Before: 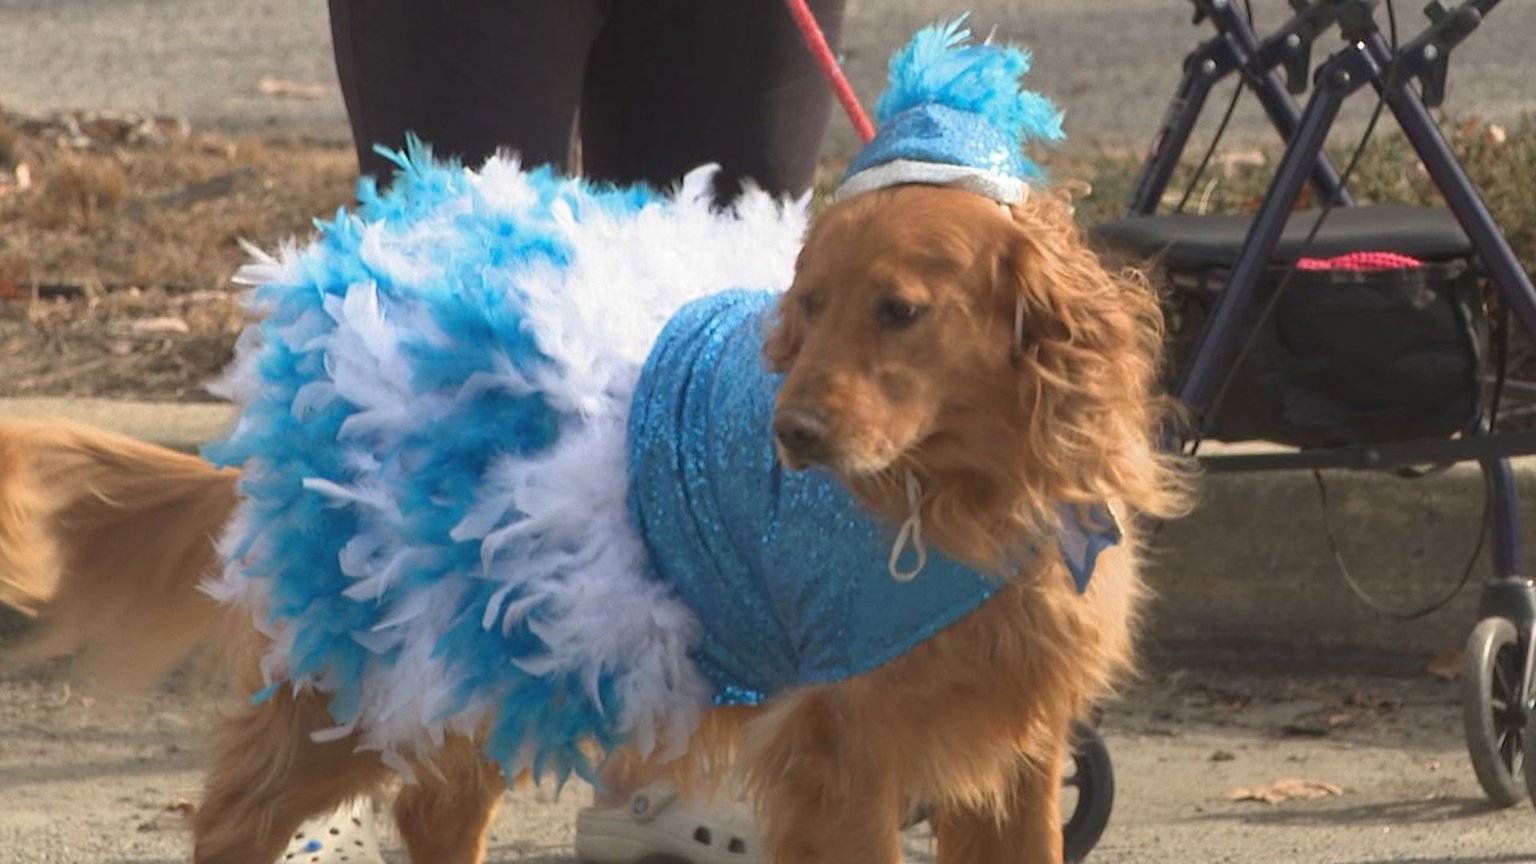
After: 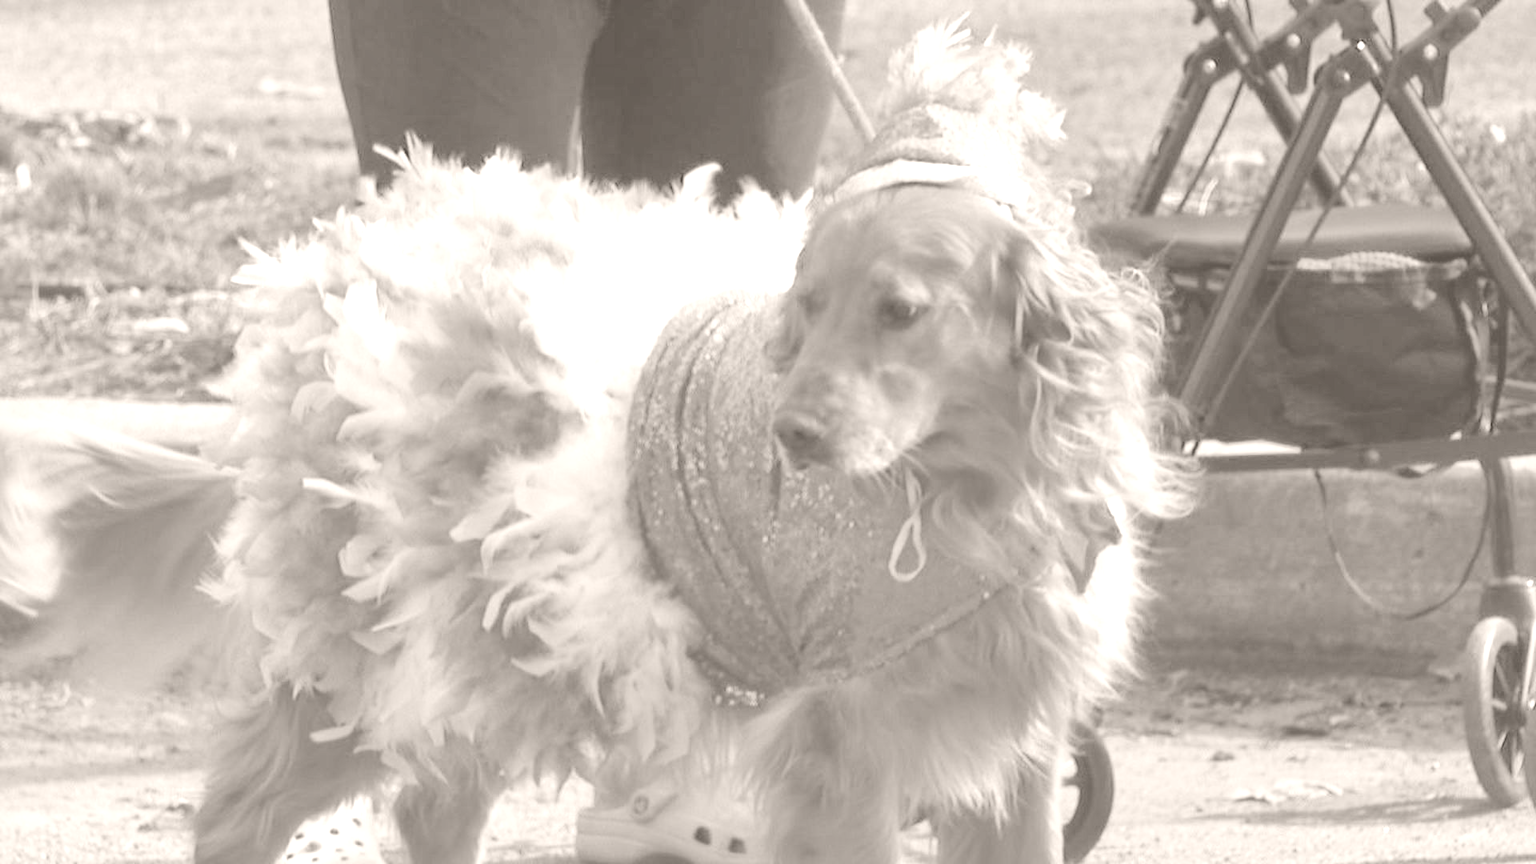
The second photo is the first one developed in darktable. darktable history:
filmic rgb: black relative exposure -7.65 EV, white relative exposure 4.56 EV, hardness 3.61, color science v6 (2022)
shadows and highlights: on, module defaults
tone equalizer: on, module defaults
colorize: hue 34.49°, saturation 35.33%, source mix 100%, lightness 55%, version 1
